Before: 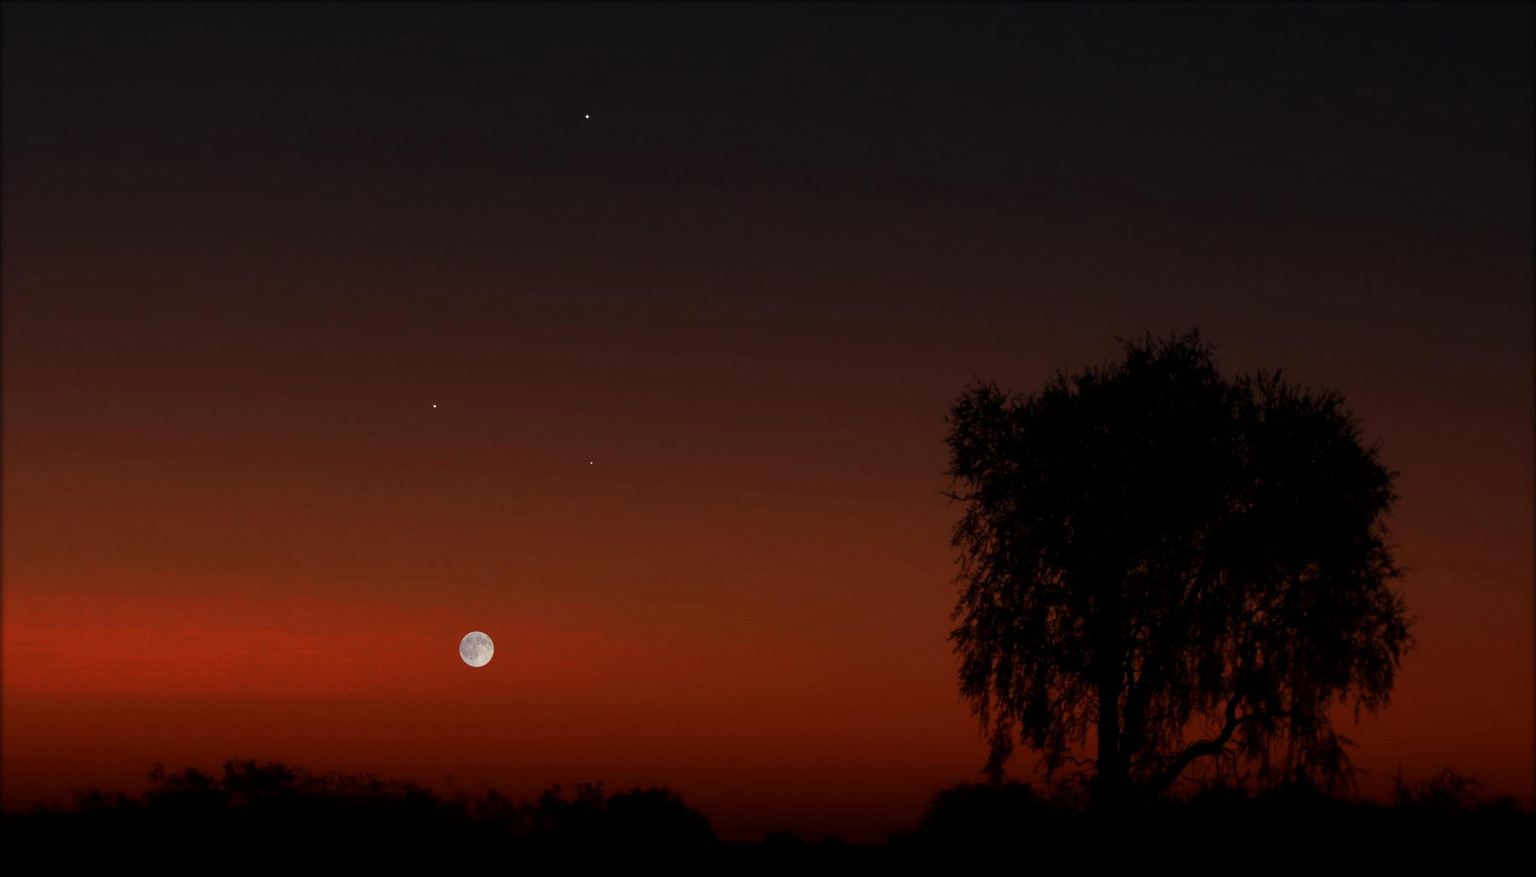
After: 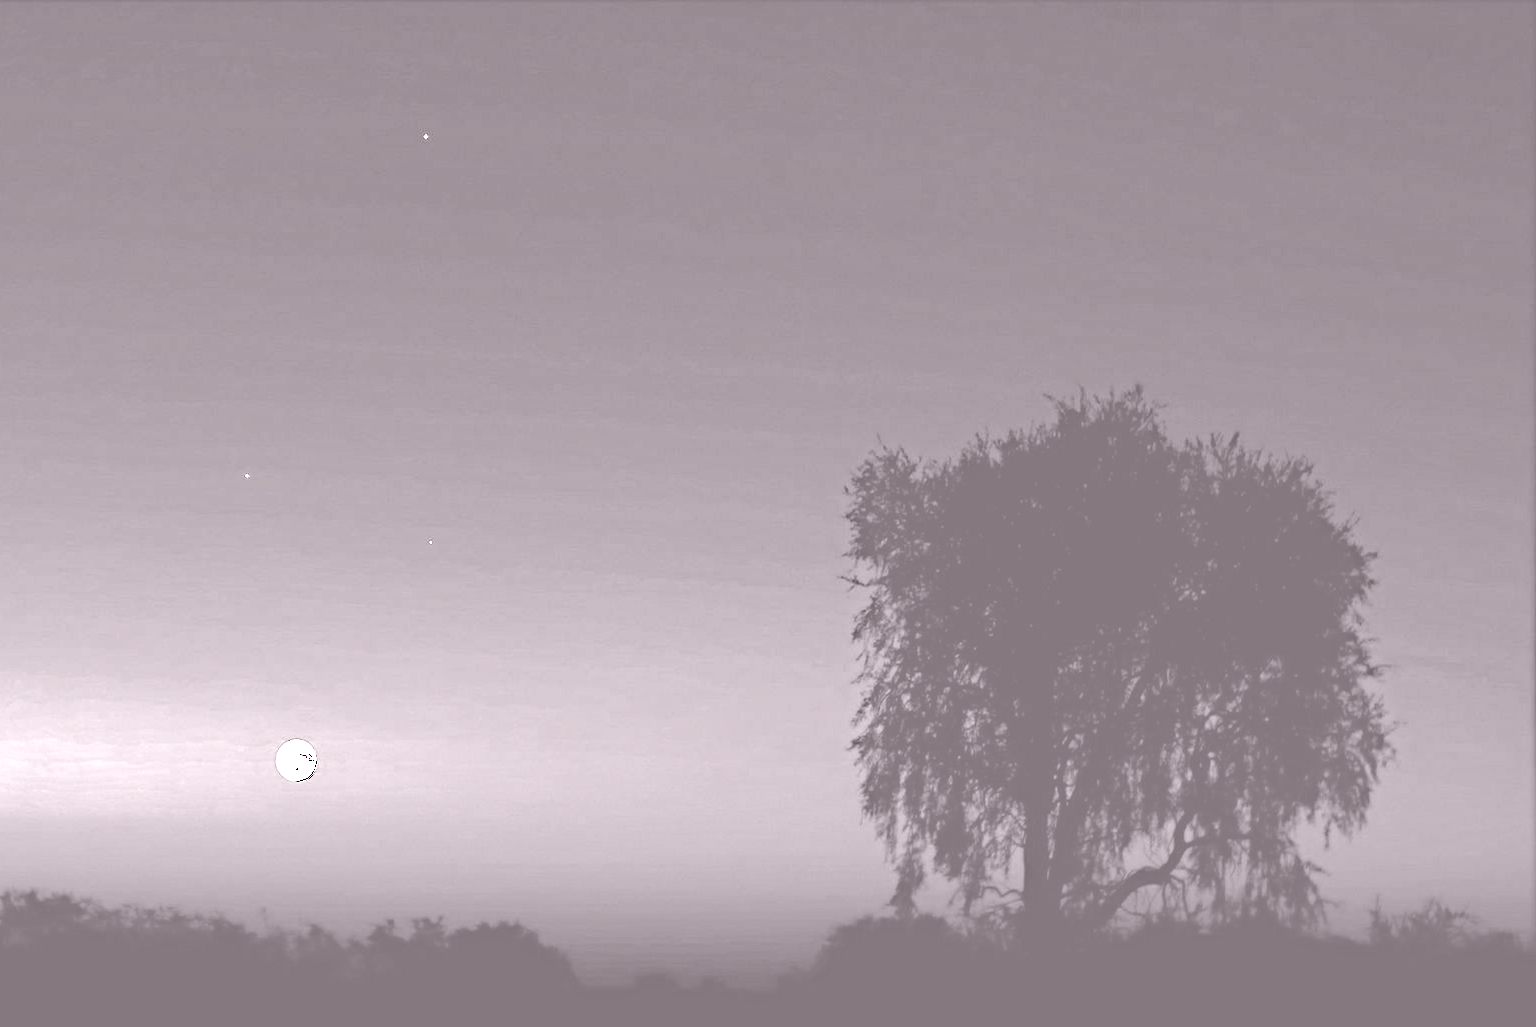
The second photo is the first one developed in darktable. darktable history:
crop and rotate: left 14.584%
colorize: hue 25.2°, saturation 83%, source mix 82%, lightness 79%, version 1
exposure: black level correction 0, exposure 1.45 EV, compensate exposure bias true, compensate highlight preservation false
haze removal: strength 0.53, distance 0.925, compatibility mode true, adaptive false
